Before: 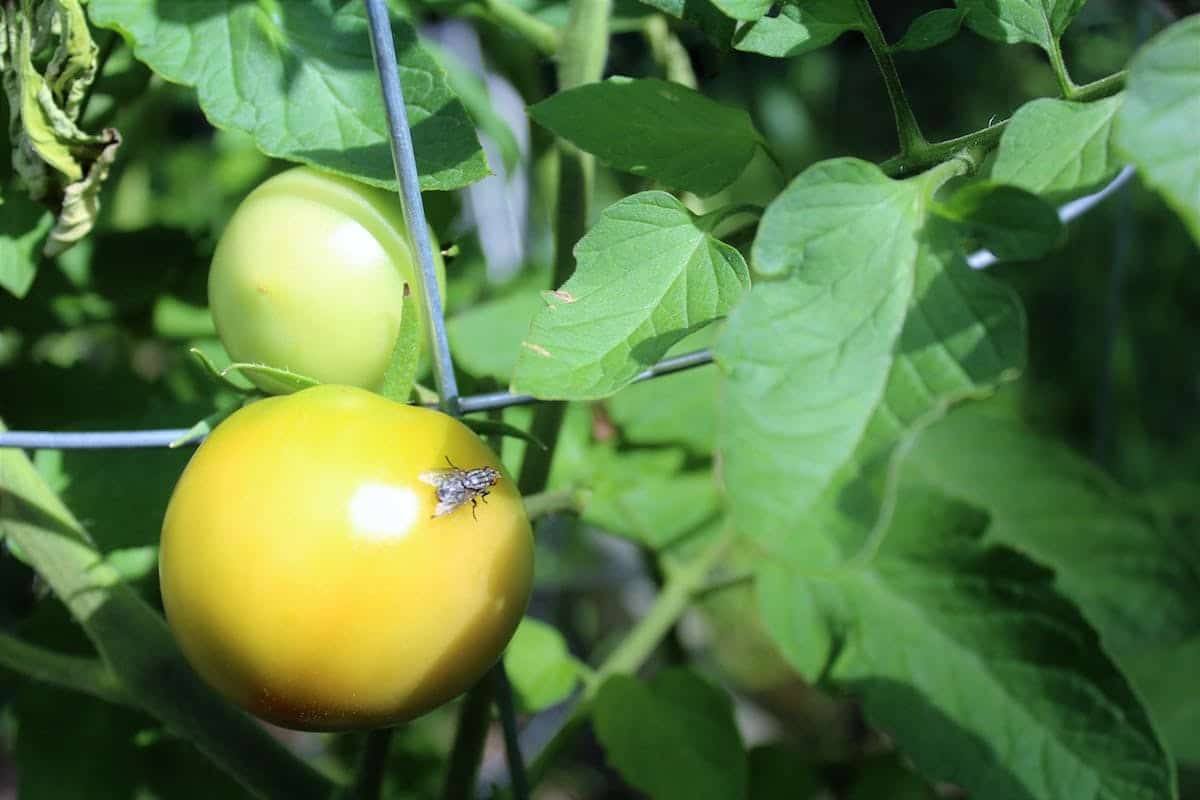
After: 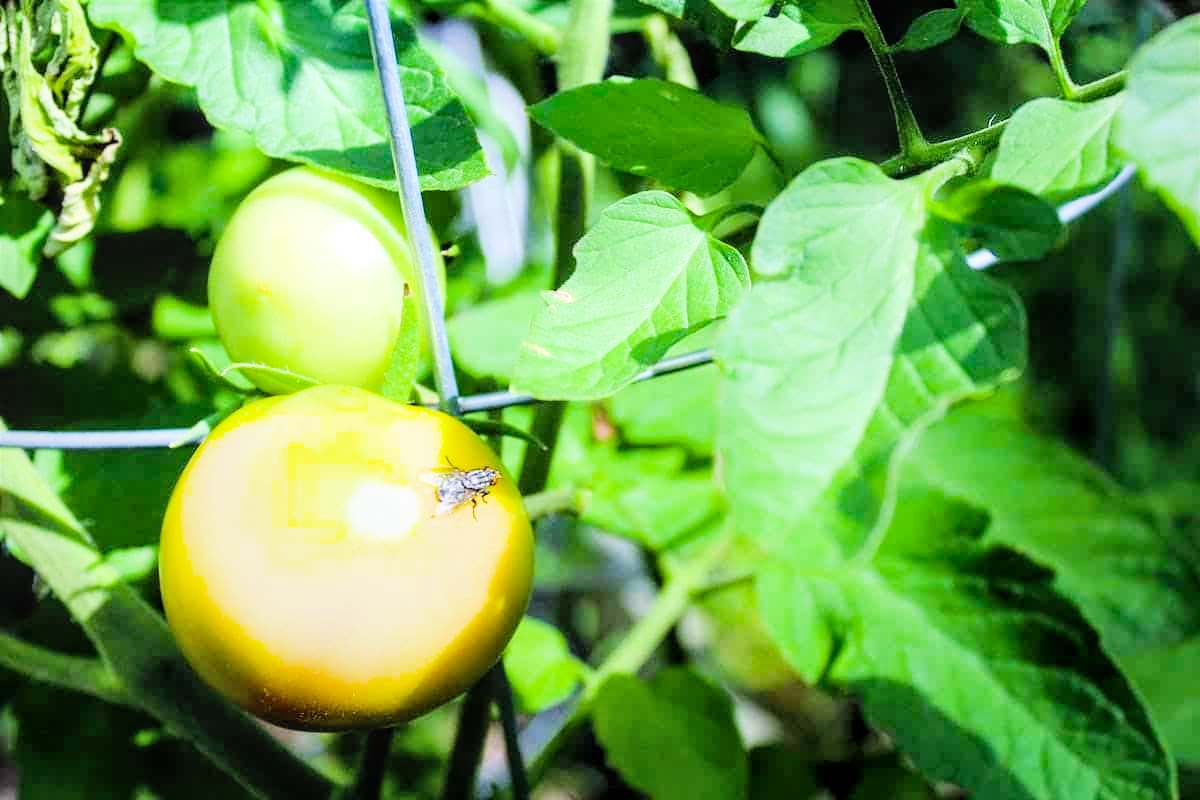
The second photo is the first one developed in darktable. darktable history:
local contrast: on, module defaults
filmic rgb: black relative exposure -5 EV, hardness 2.88, contrast 1.3, highlights saturation mix -30%
exposure: black level correction 0, exposure 1.4 EV, compensate highlight preservation false
color balance rgb: perceptual saturation grading › global saturation 30%, global vibrance 20%
